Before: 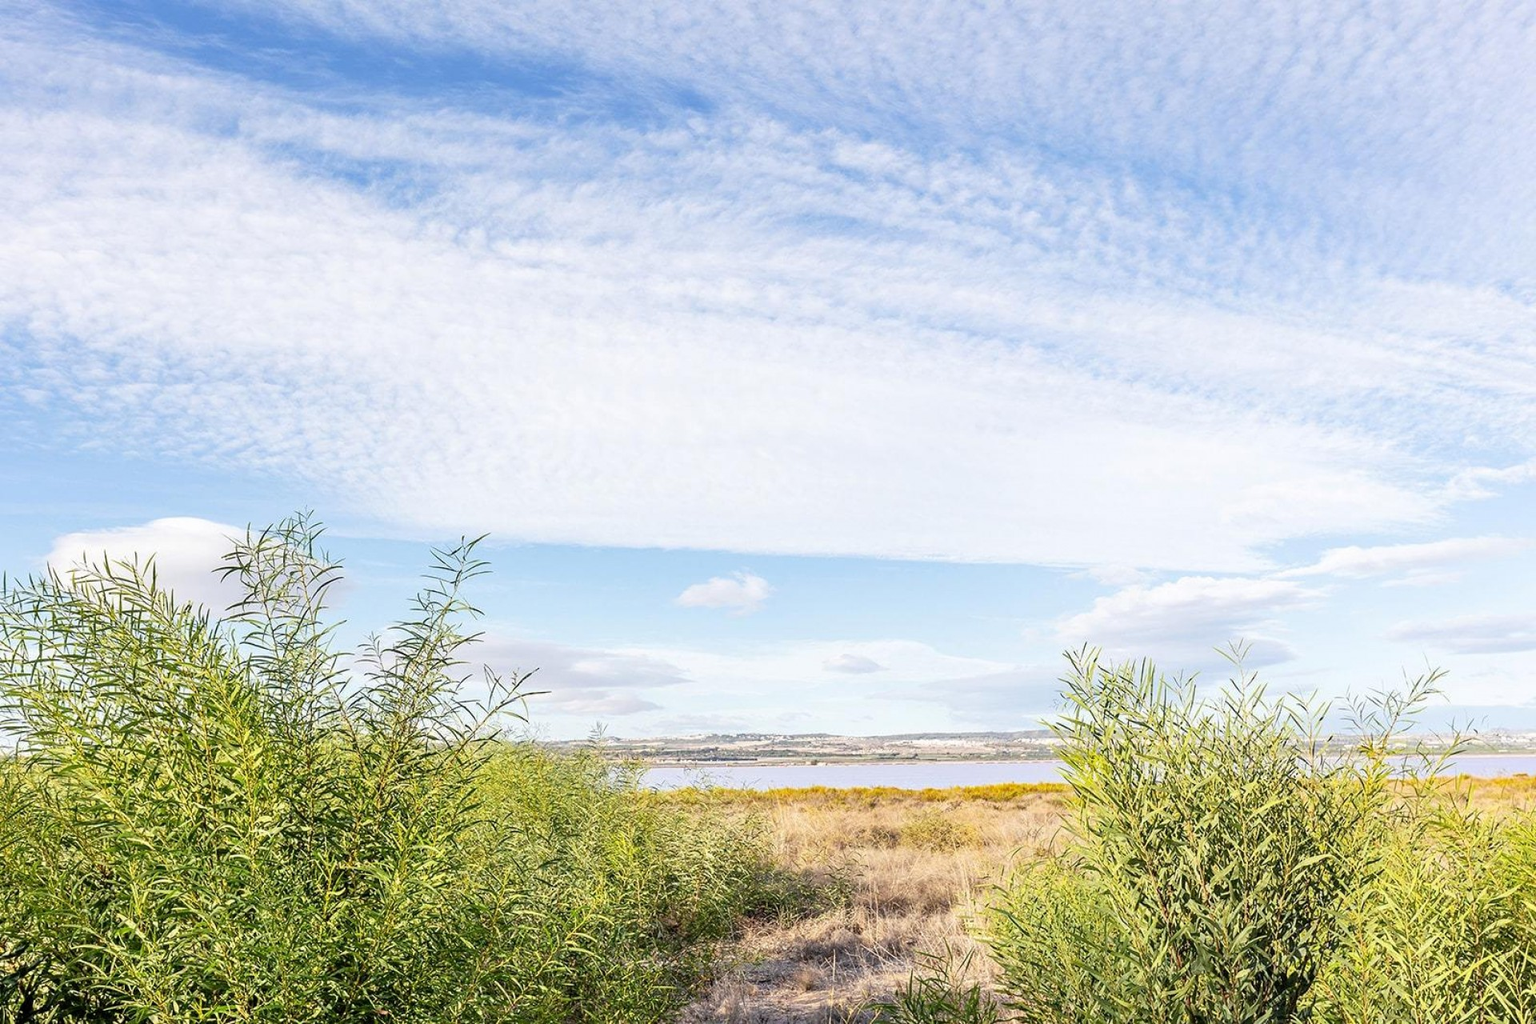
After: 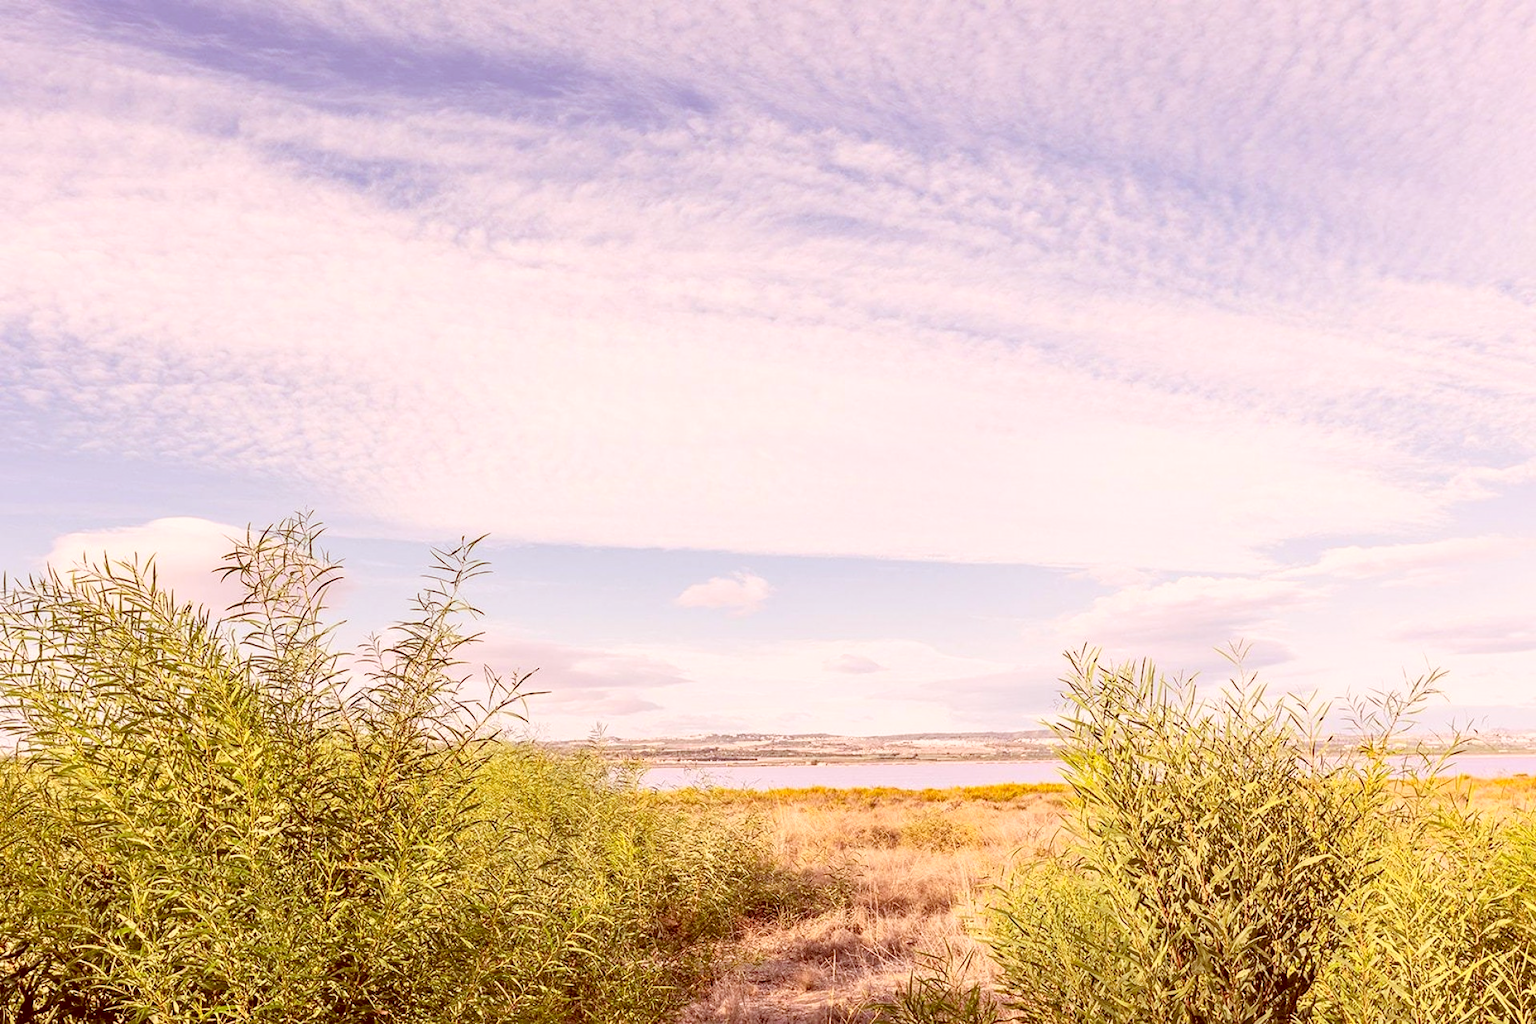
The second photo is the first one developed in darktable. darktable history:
color correction: highlights a* 9.23, highlights b* 8.78, shadows a* 39.51, shadows b* 39.76, saturation 0.809
contrast brightness saturation: contrast 0.073, brightness 0.079, saturation 0.179
color balance rgb: highlights gain › chroma 0.23%, highlights gain › hue 331.16°, perceptual saturation grading › global saturation 0.635%
